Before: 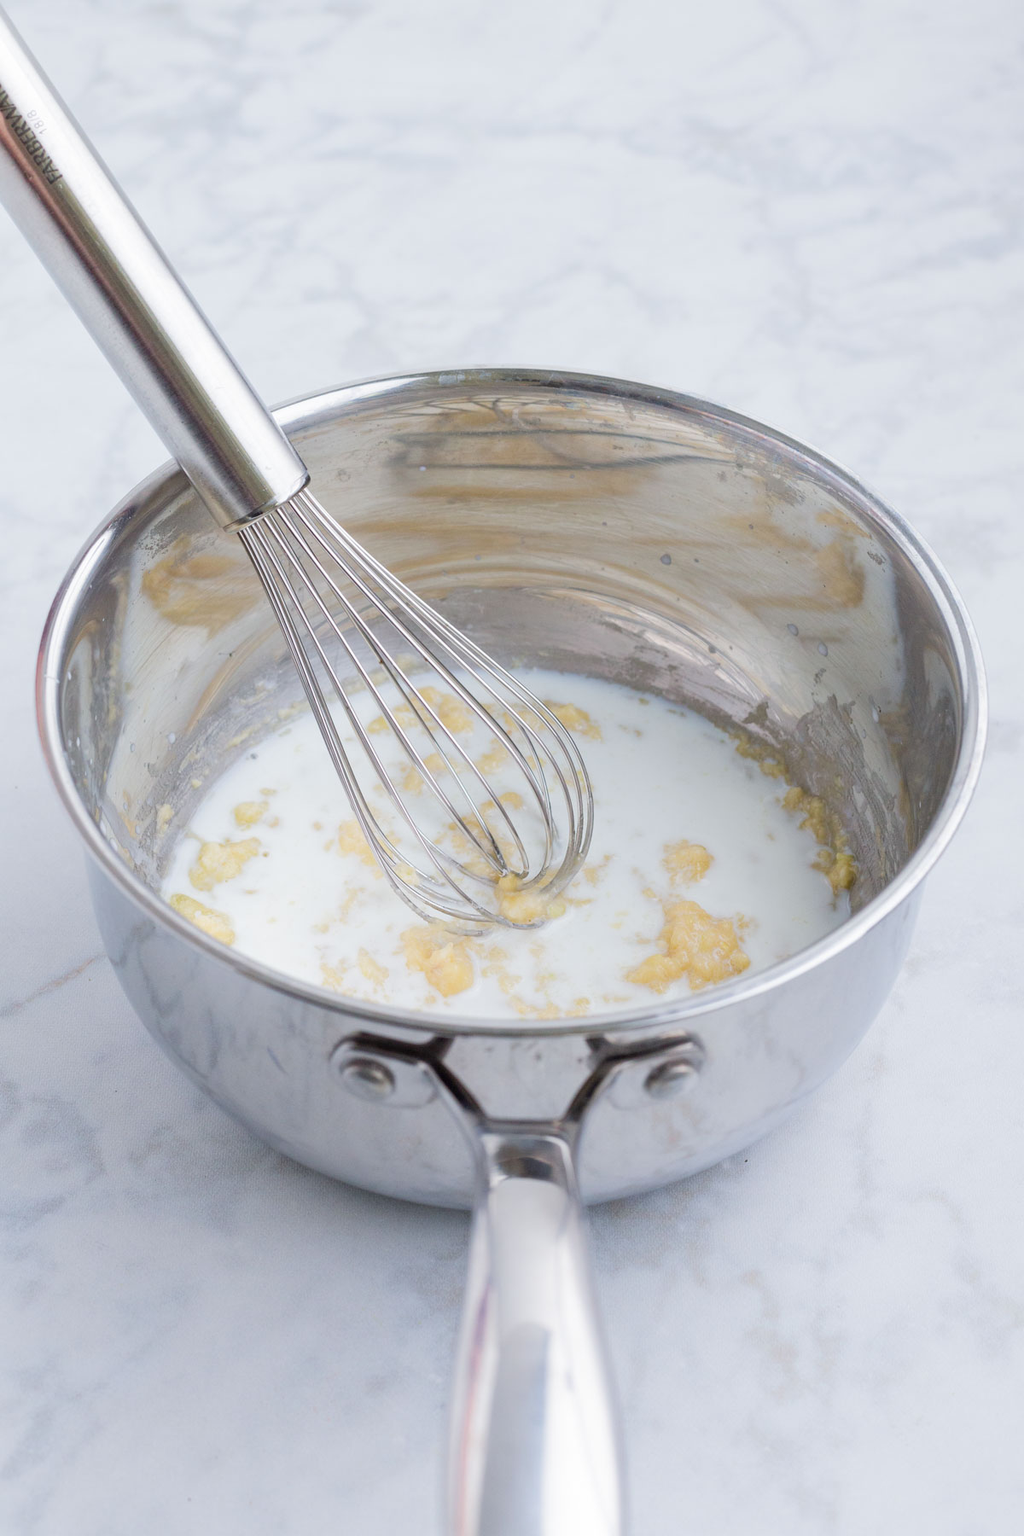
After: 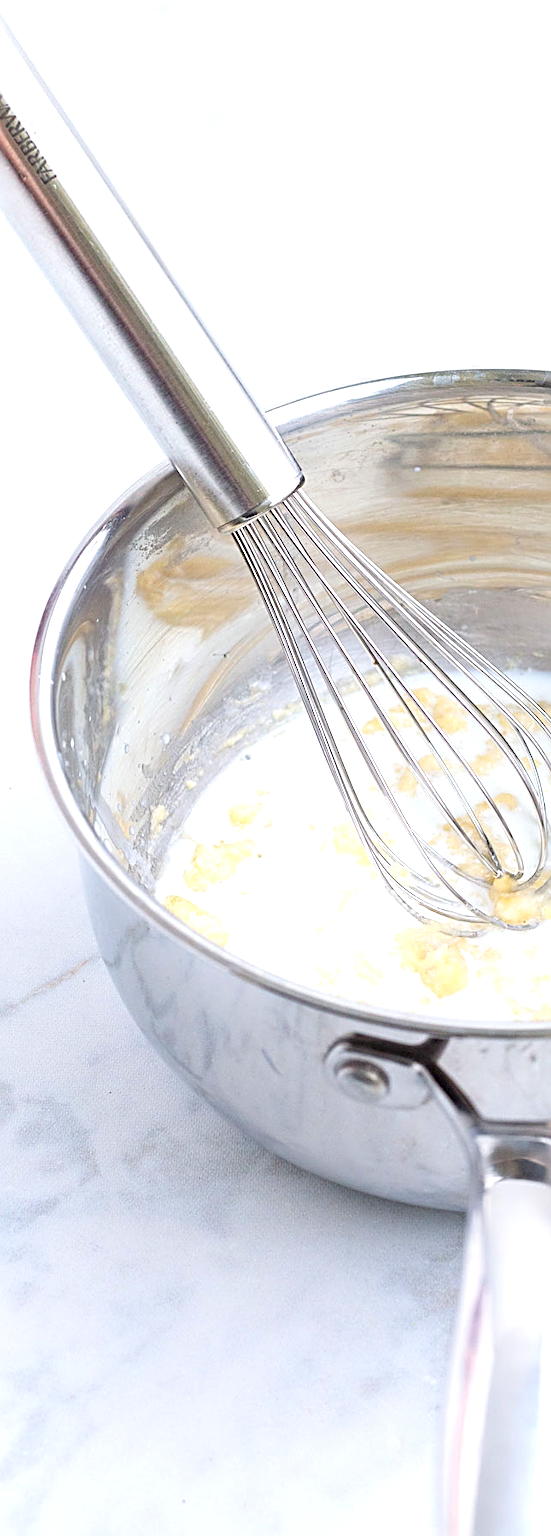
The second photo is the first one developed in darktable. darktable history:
exposure: black level correction 0, exposure 0.7 EV, compensate exposure bias true, compensate highlight preservation false
crop: left 0.587%, right 45.588%, bottom 0.086%
sharpen: radius 2.584, amount 0.688
